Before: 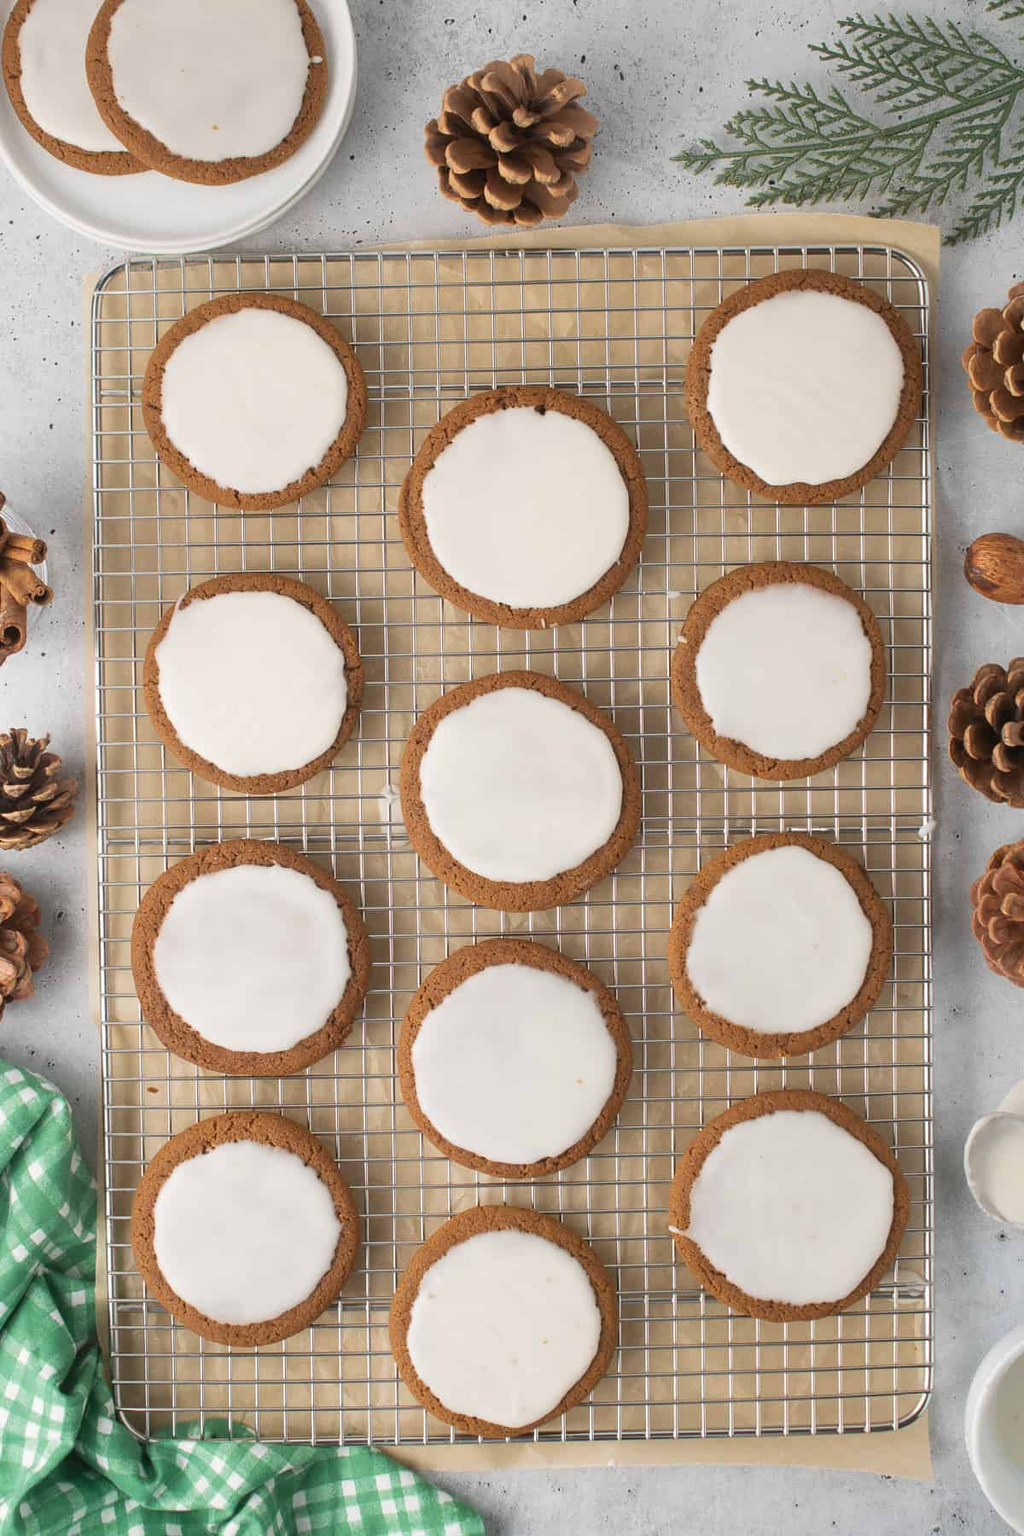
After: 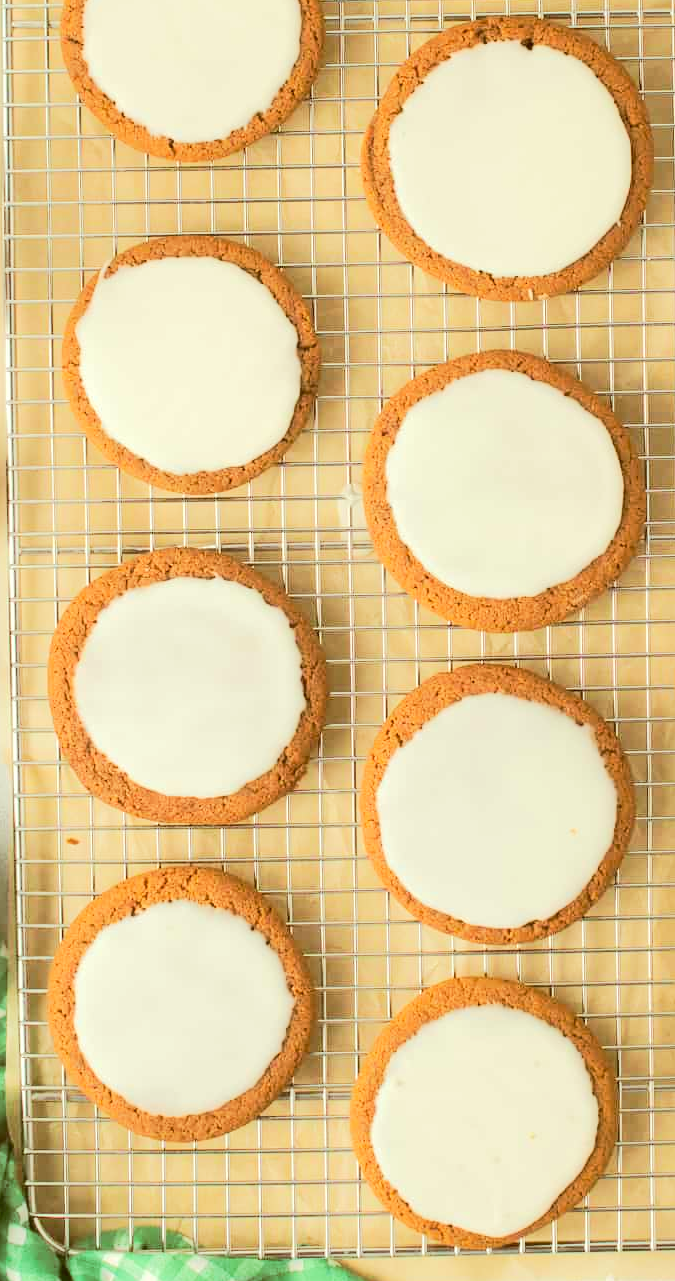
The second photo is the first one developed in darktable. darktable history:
tone equalizer: -7 EV 0.156 EV, -6 EV 0.577 EV, -5 EV 1.11 EV, -4 EV 1.34 EV, -3 EV 1.17 EV, -2 EV 0.6 EV, -1 EV 0.15 EV, edges refinement/feathering 500, mask exposure compensation -1.57 EV, preserve details no
tone curve: curves: ch0 [(0, 0) (0.15, 0.17) (0.452, 0.437) (0.611, 0.588) (0.751, 0.749) (1, 1)]; ch1 [(0, 0) (0.325, 0.327) (0.412, 0.45) (0.453, 0.484) (0.5, 0.501) (0.541, 0.55) (0.617, 0.612) (0.695, 0.697) (1, 1)]; ch2 [(0, 0) (0.386, 0.397) (0.452, 0.459) (0.505, 0.498) (0.524, 0.547) (0.574, 0.566) (0.633, 0.641) (1, 1)], preserve colors none
color correction: highlights a* -5.34, highlights b* 9.8, shadows a* 9.47, shadows b* 25.04
crop: left 8.915%, top 24.225%, right 34.822%, bottom 4.603%
